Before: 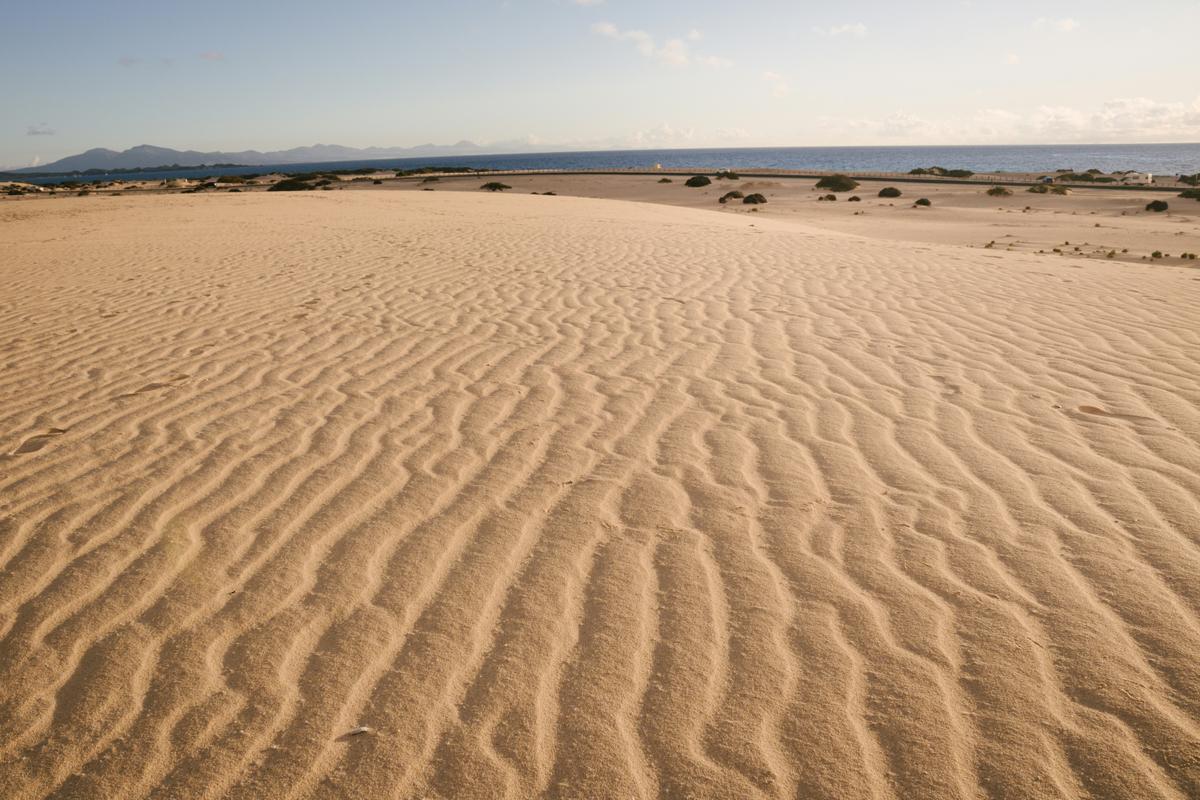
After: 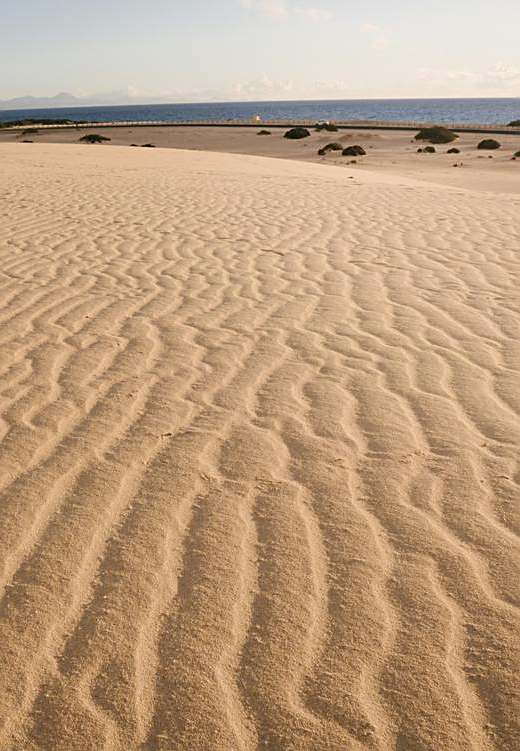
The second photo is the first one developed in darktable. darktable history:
crop: left 33.452%, top 6.025%, right 23.155%
sharpen: on, module defaults
tone equalizer: on, module defaults
